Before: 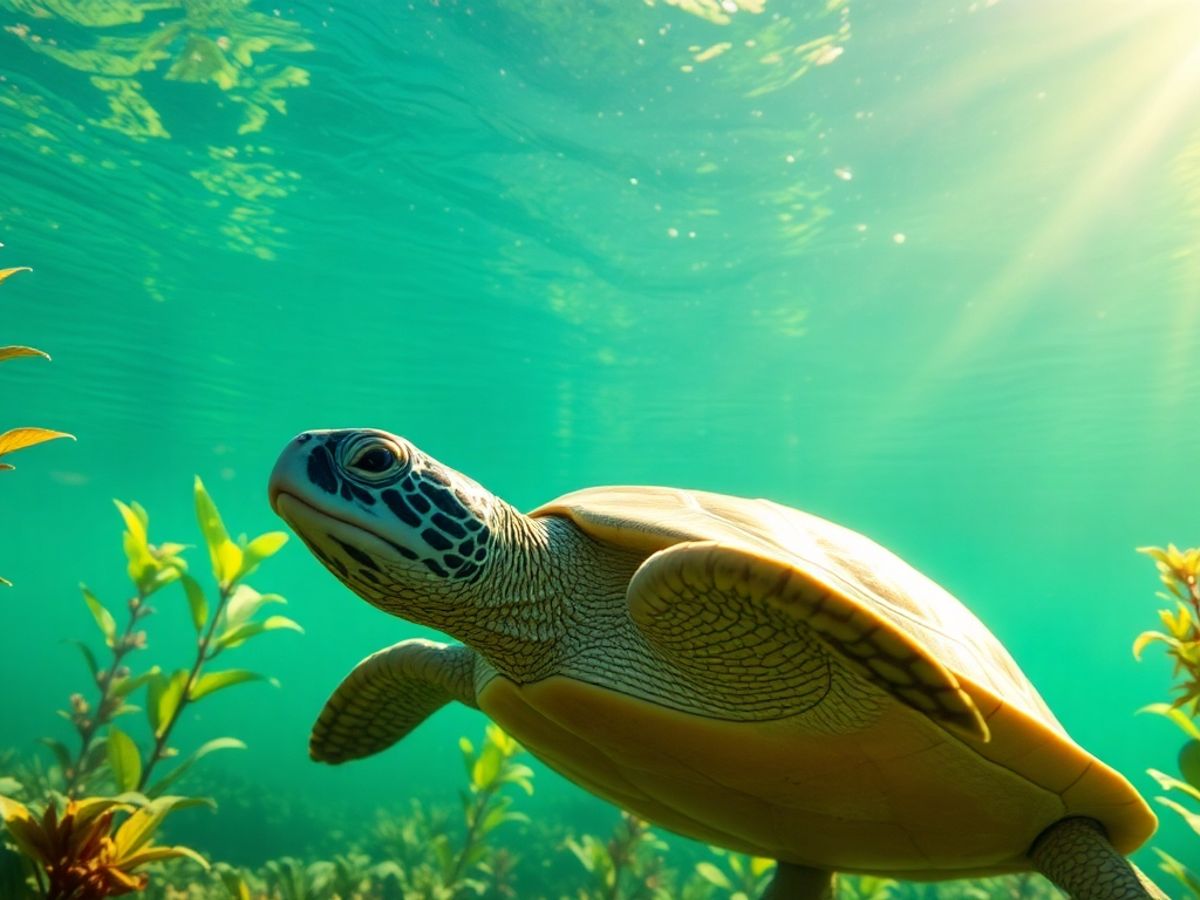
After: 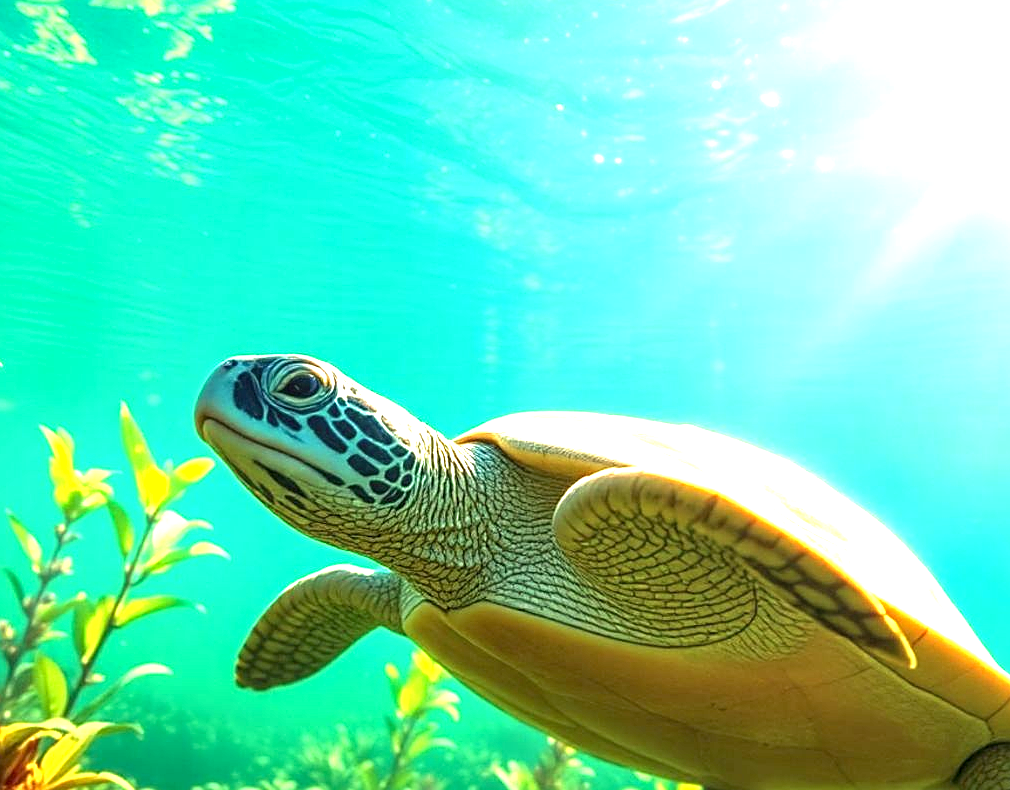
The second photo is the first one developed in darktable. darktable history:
local contrast: on, module defaults
crop: left 6.24%, top 8.289%, right 9.527%, bottom 3.932%
exposure: black level correction 0, exposure 1.516 EV, compensate highlight preservation false
sharpen: on, module defaults
